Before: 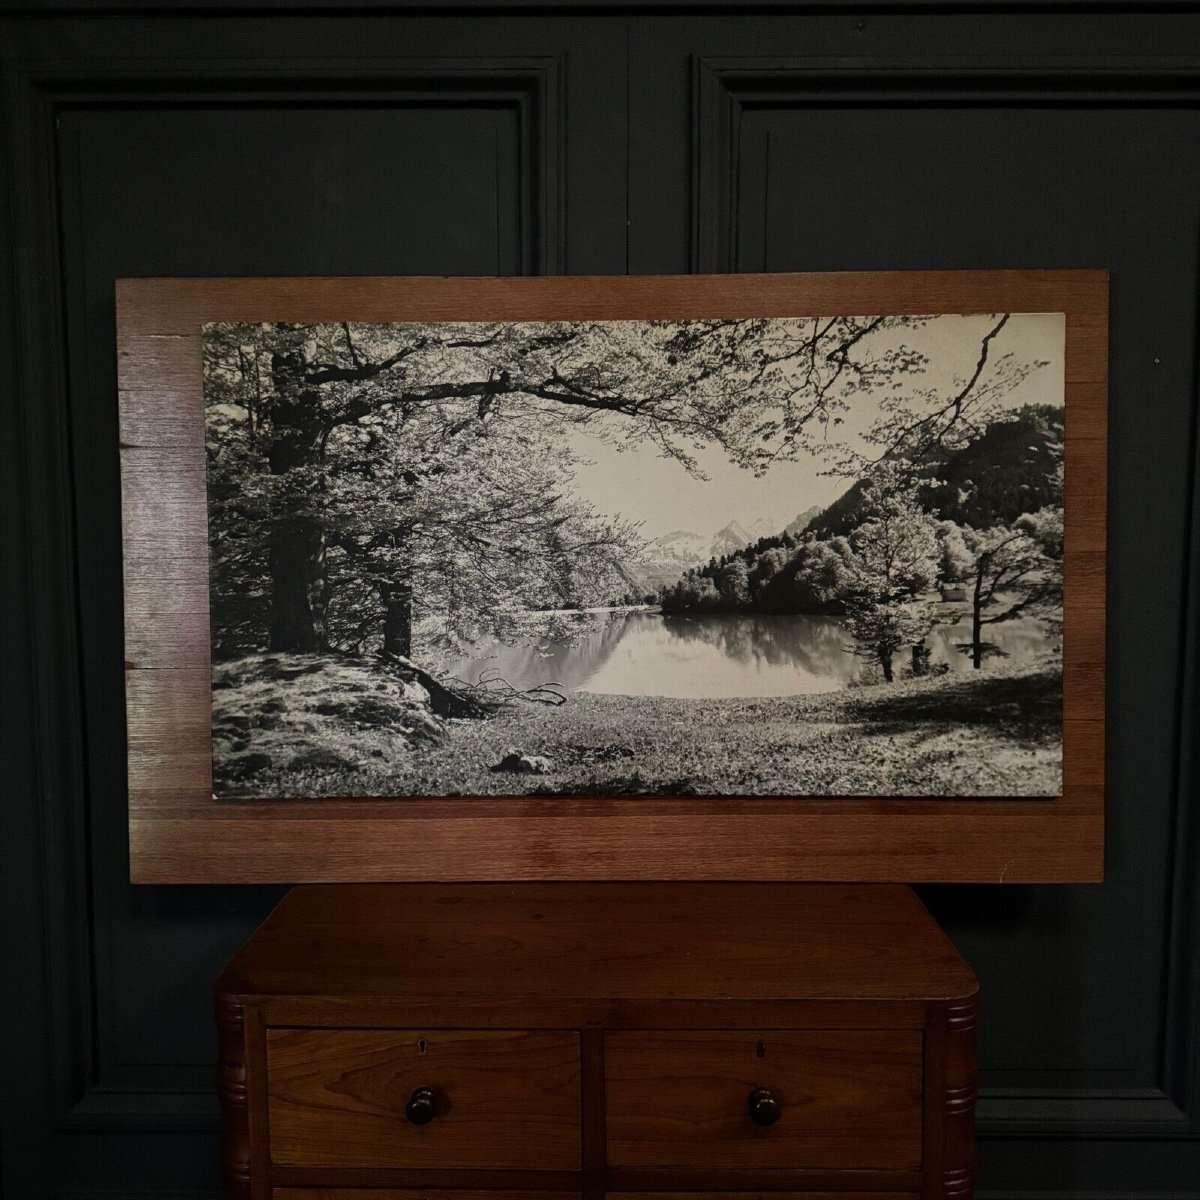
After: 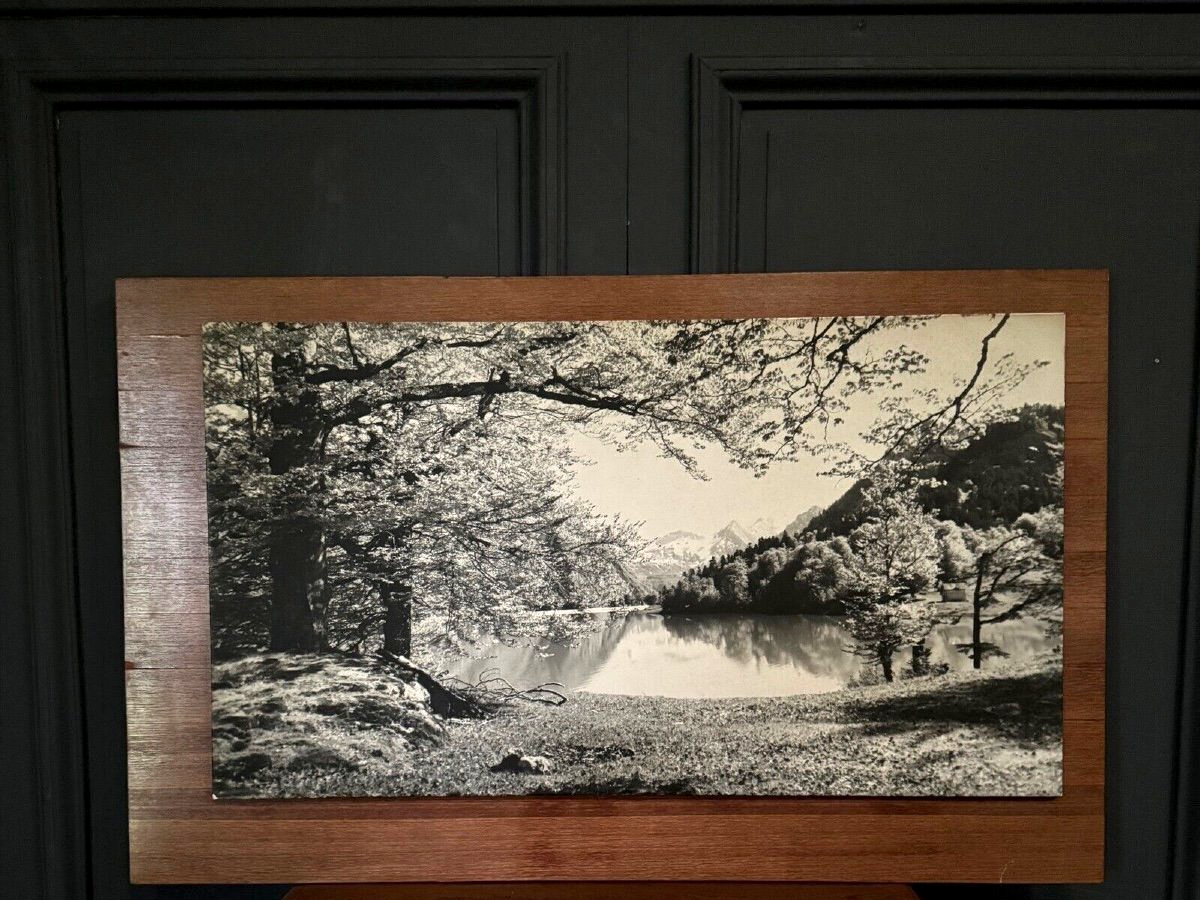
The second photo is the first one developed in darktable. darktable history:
base curve: curves: ch0 [(0, 0) (0.303, 0.277) (1, 1)]
crop: bottom 24.967%
exposure: black level correction 0.001, exposure 0.955 EV, compensate exposure bias true, compensate highlight preservation false
